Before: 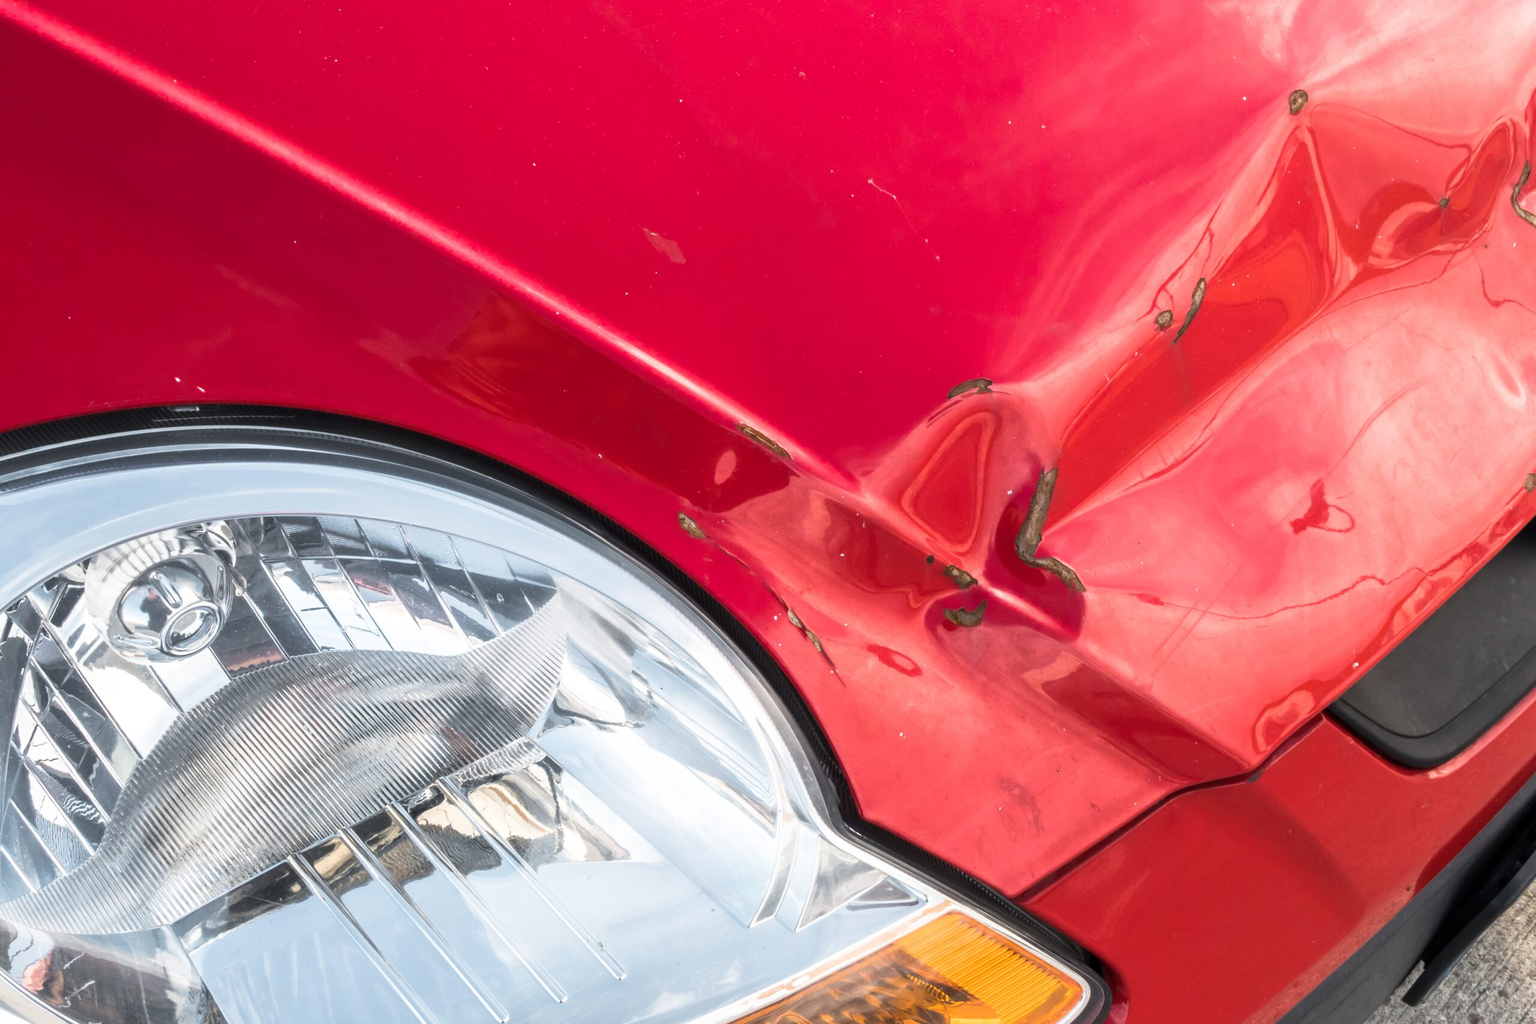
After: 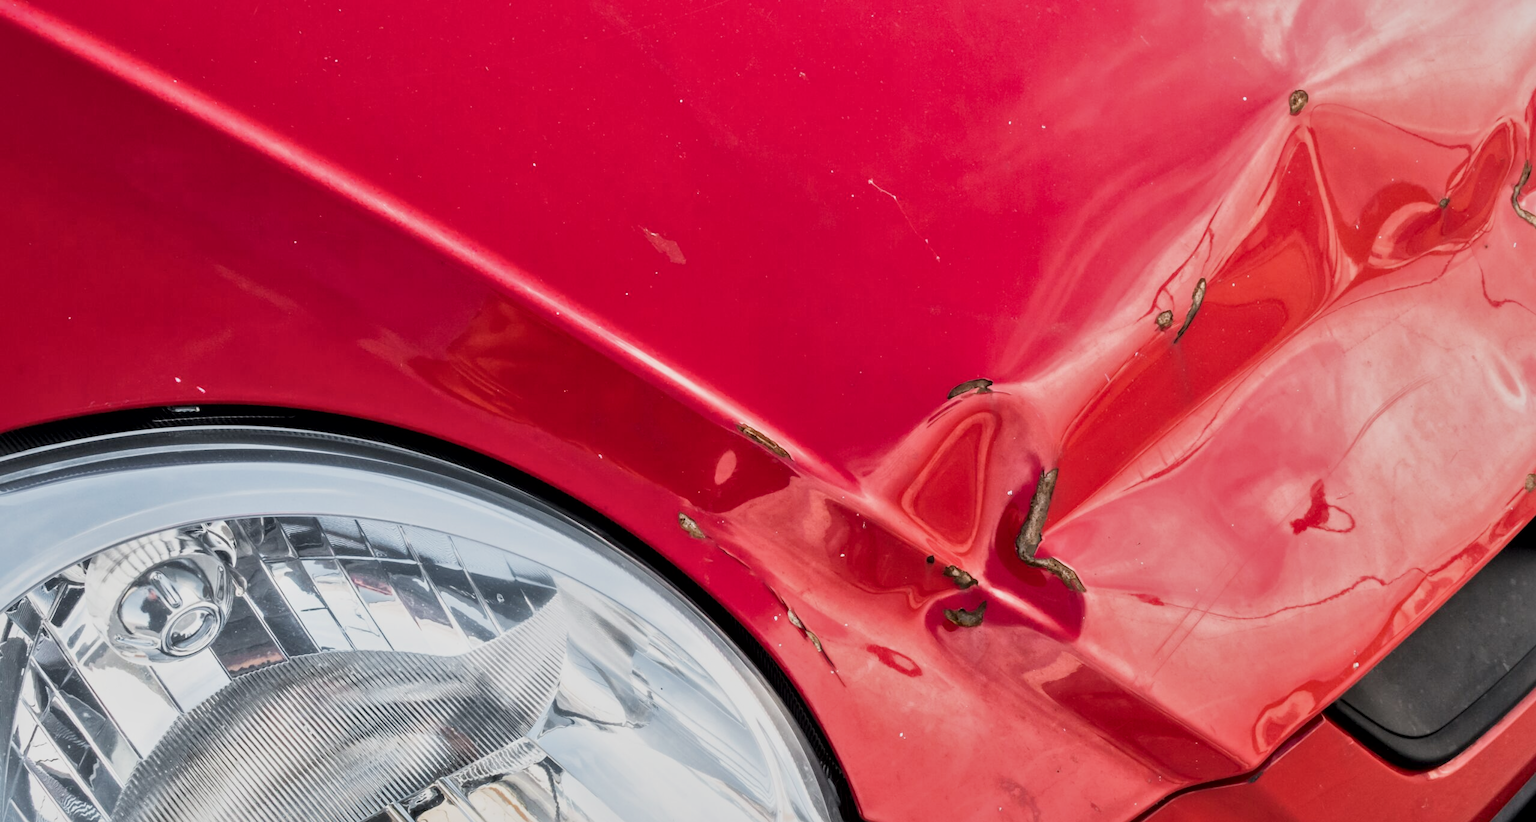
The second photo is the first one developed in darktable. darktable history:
local contrast: mode bilateral grid, contrast 50, coarseness 50, detail 150%, midtone range 0.2
white balance: emerald 1
filmic rgb: black relative exposure -6.68 EV, white relative exposure 4.56 EV, hardness 3.25
crop: bottom 19.644%
